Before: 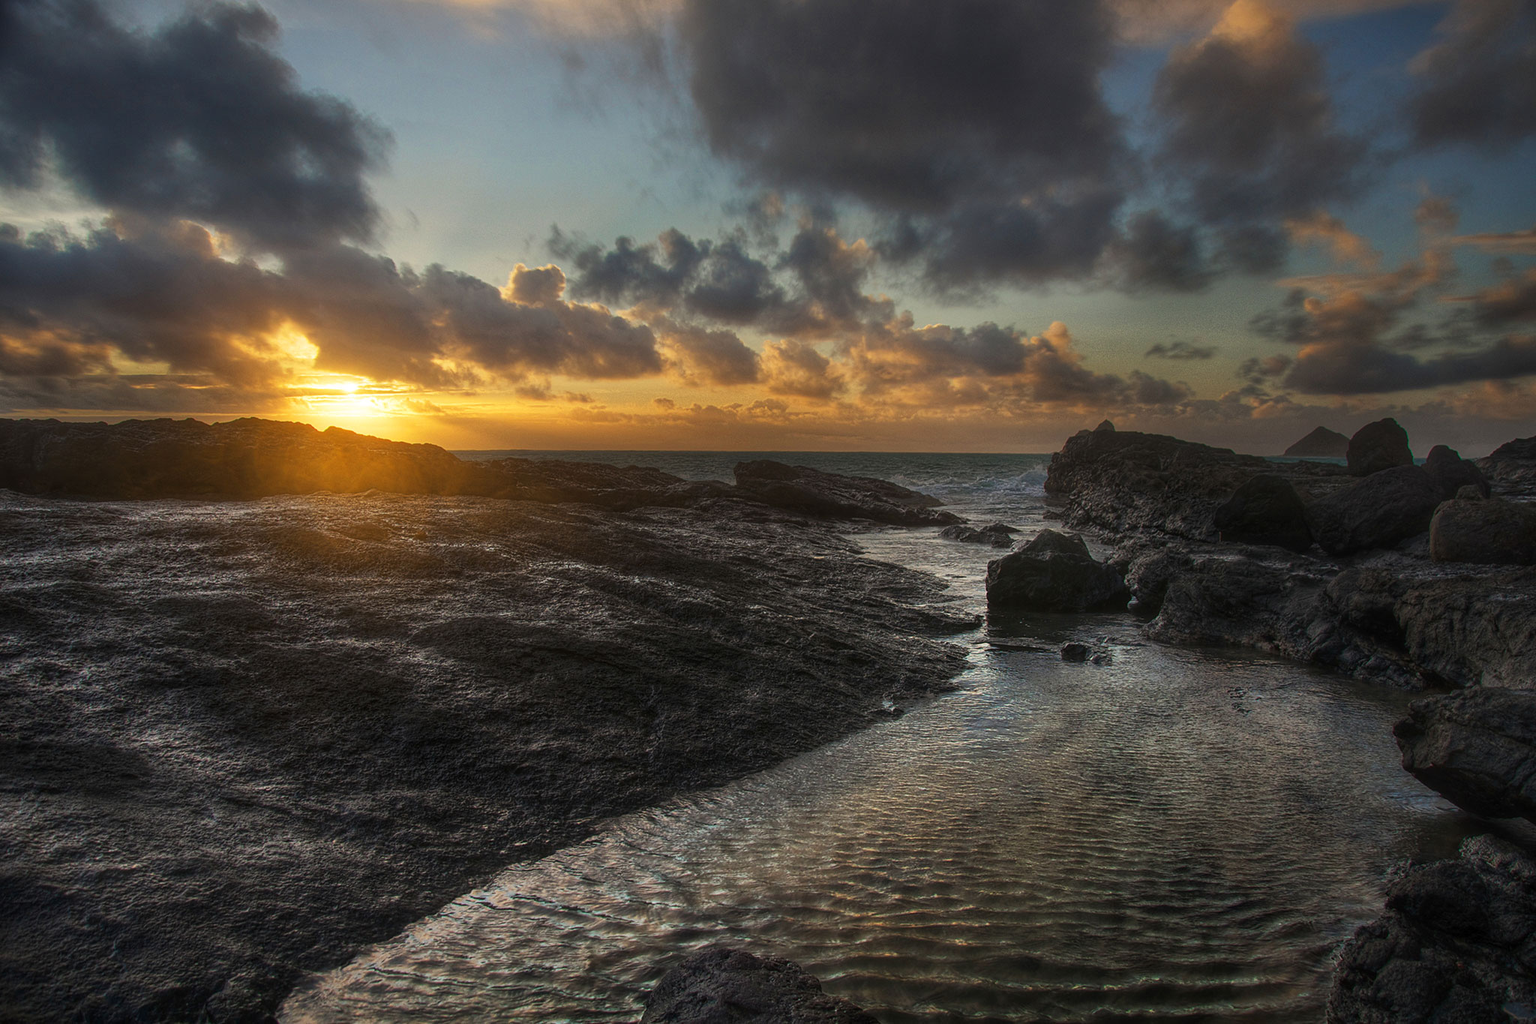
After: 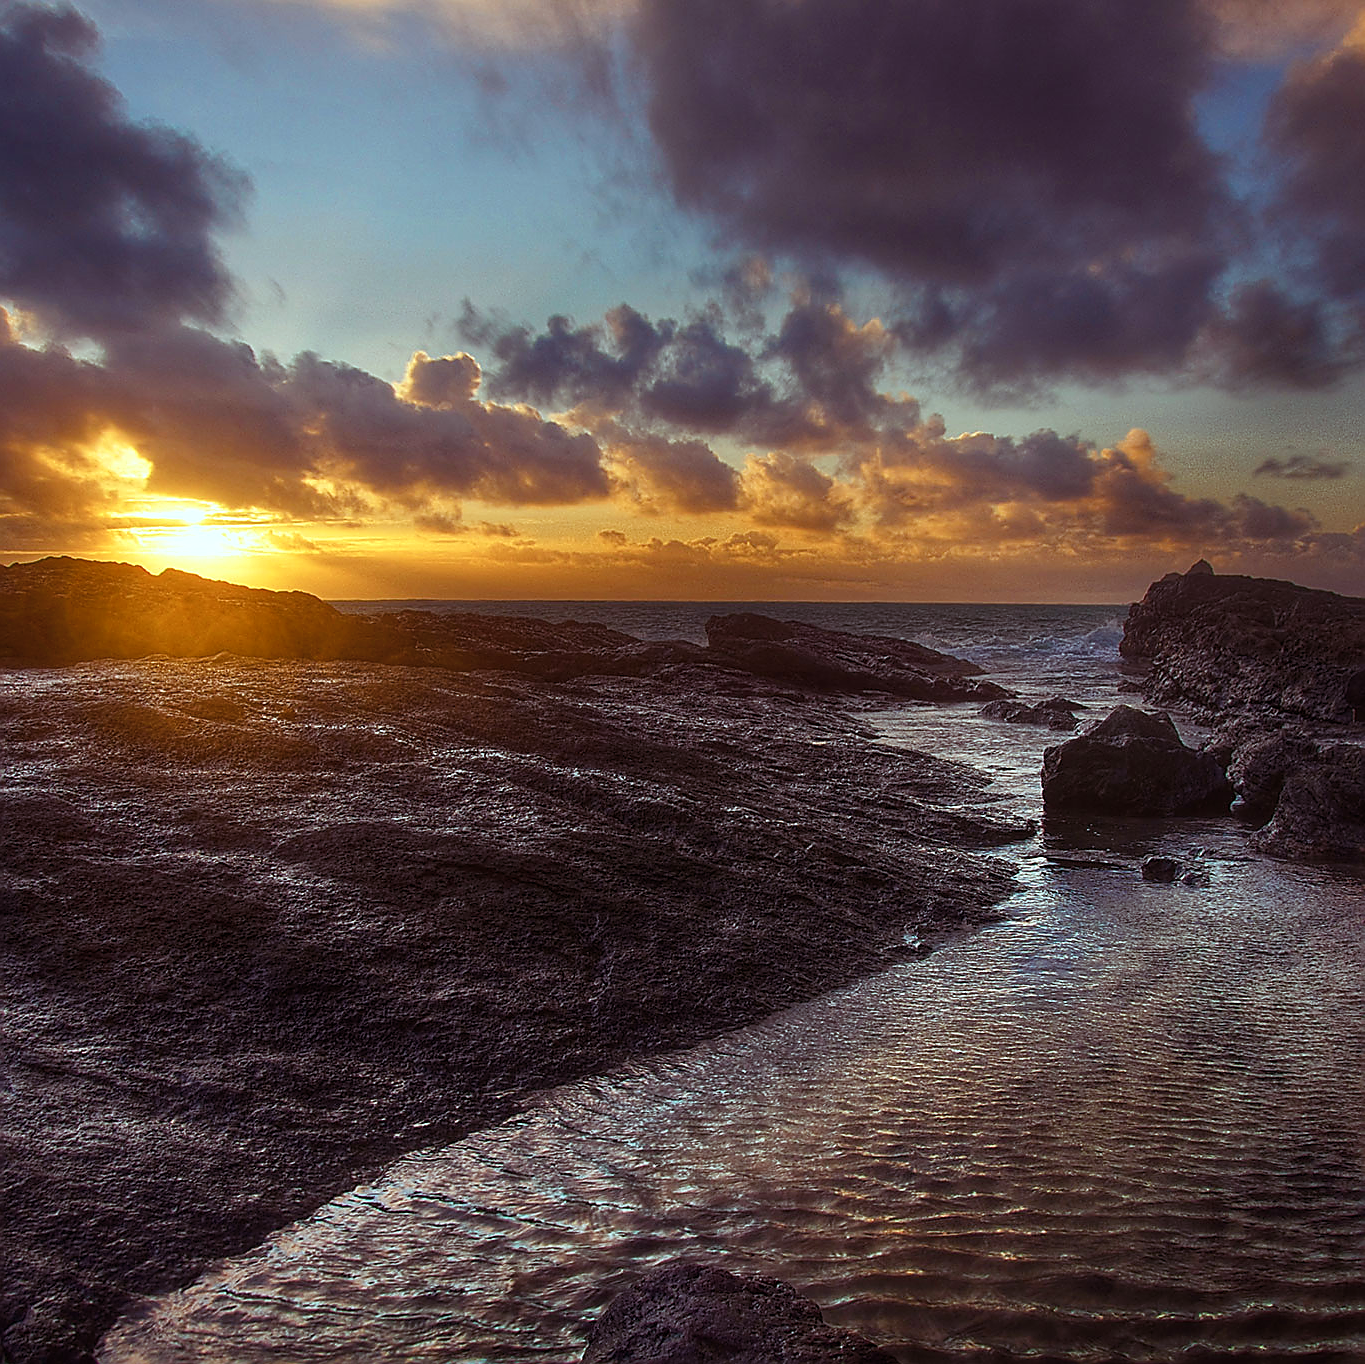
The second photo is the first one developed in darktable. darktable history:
crop and rotate: left 13.333%, right 20.002%
sharpen: radius 1.42, amount 1.268, threshold 0.658
color correction: highlights a* -9.87, highlights b* -21.45
color balance rgb: shadows lift › luminance 0.468%, shadows lift › chroma 6.829%, shadows lift › hue 299.99°, power › chroma 1.537%, power › hue 28.35°, highlights gain › luminance 7.634%, highlights gain › chroma 1.959%, highlights gain › hue 88.11°, linear chroma grading › shadows 31.946%, linear chroma grading › global chroma -2.411%, linear chroma grading › mid-tones 4.38%, perceptual saturation grading › global saturation 10.263%, contrast 5.763%
